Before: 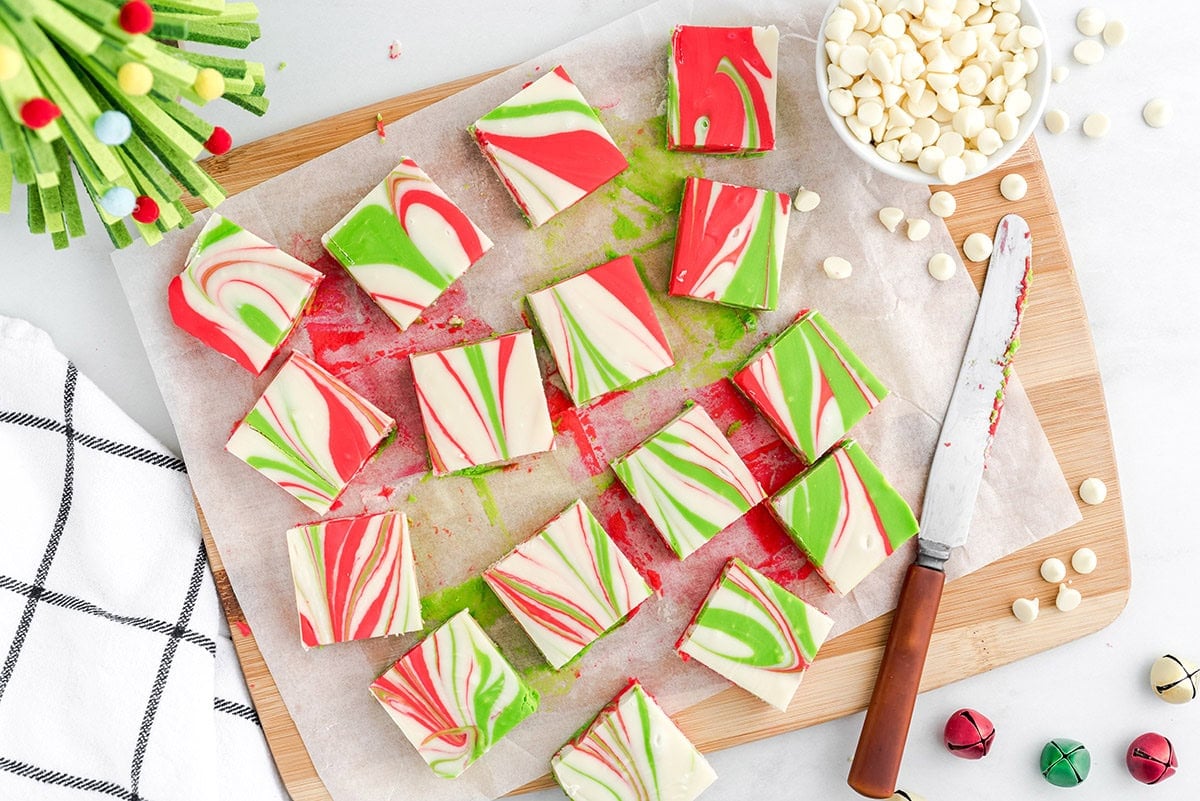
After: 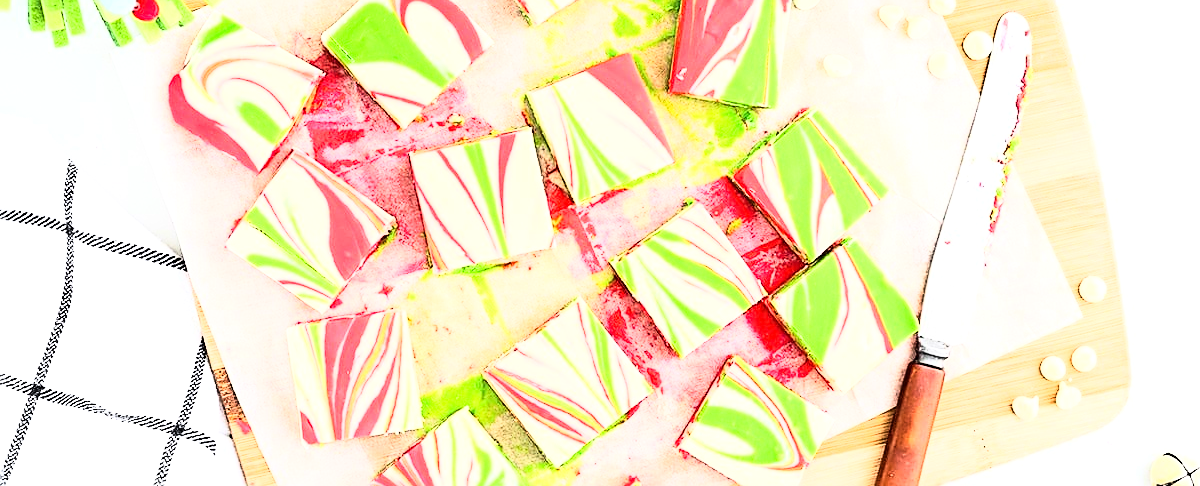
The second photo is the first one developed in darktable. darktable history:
exposure: exposure 0.6 EV, compensate highlight preservation false
sharpen: on, module defaults
crop and rotate: top 25.357%, bottom 13.942%
rgb curve: curves: ch0 [(0, 0) (0.21, 0.15) (0.24, 0.21) (0.5, 0.75) (0.75, 0.96) (0.89, 0.99) (1, 1)]; ch1 [(0, 0.02) (0.21, 0.13) (0.25, 0.2) (0.5, 0.67) (0.75, 0.9) (0.89, 0.97) (1, 1)]; ch2 [(0, 0.02) (0.21, 0.13) (0.25, 0.2) (0.5, 0.67) (0.75, 0.9) (0.89, 0.97) (1, 1)], compensate middle gray true
